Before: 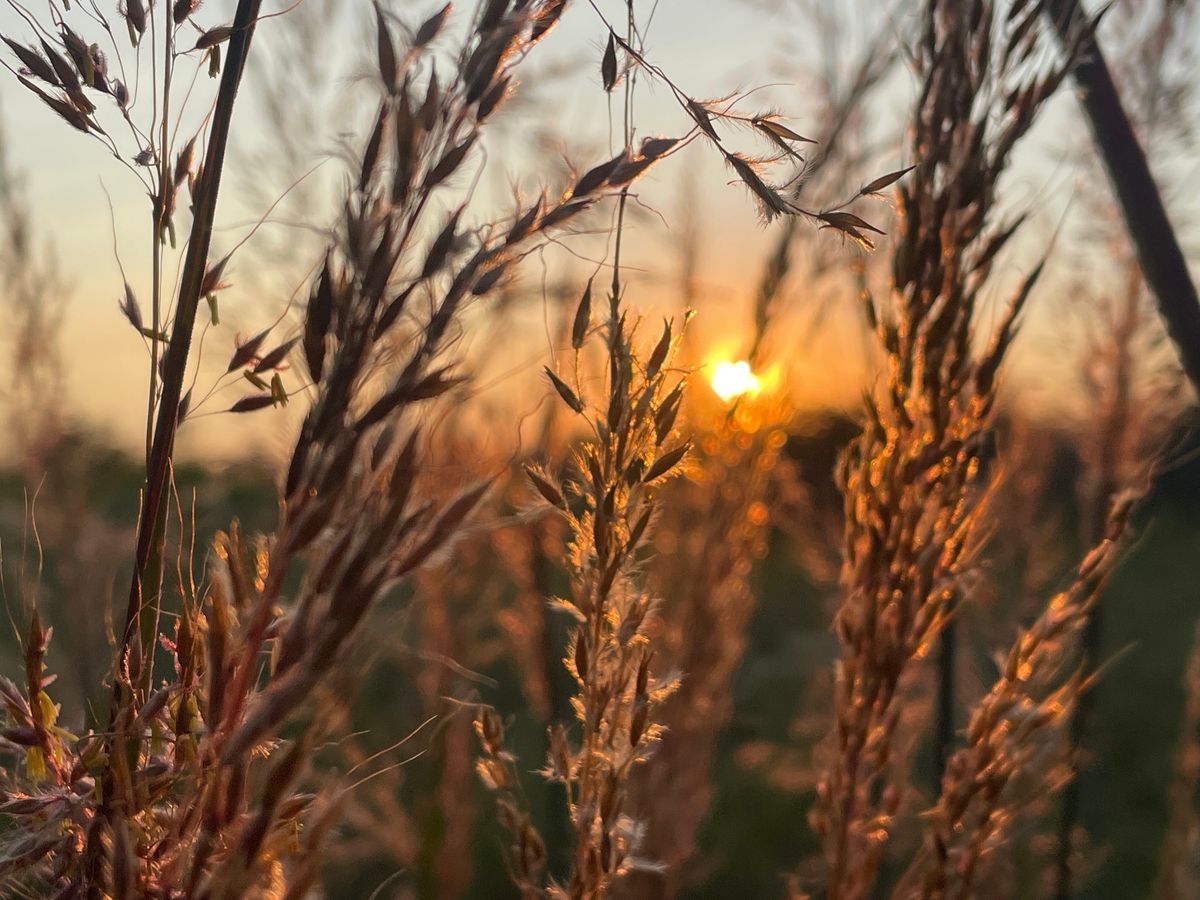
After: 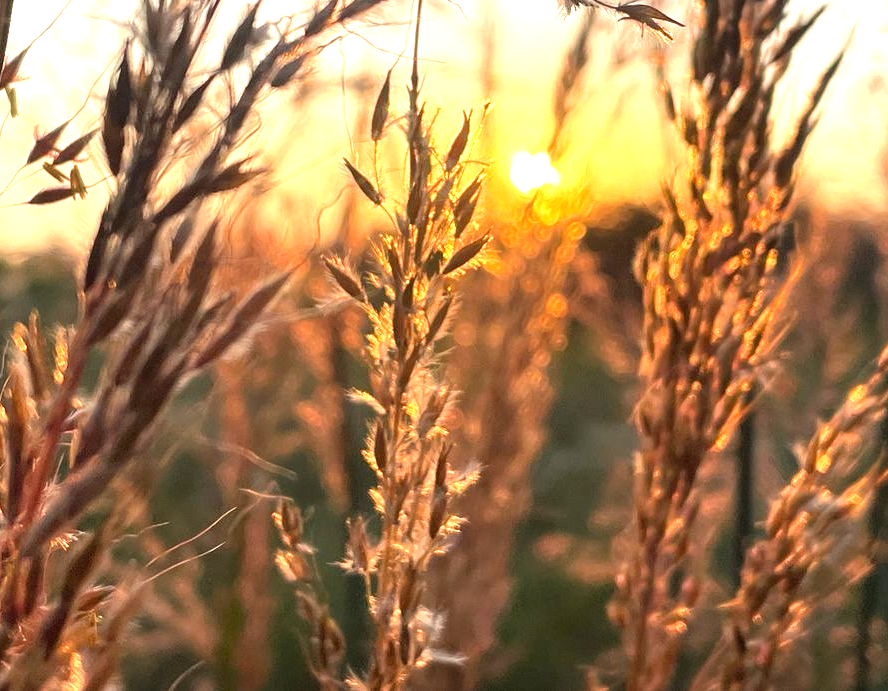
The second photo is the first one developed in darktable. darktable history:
exposure: black level correction 0, exposure 1.1 EV, compensate highlight preservation false
tone equalizer: -8 EV -0.448 EV, -7 EV -0.4 EV, -6 EV -0.3 EV, -5 EV -0.216 EV, -3 EV 0.223 EV, -2 EV 0.31 EV, -1 EV 0.414 EV, +0 EV 0.402 EV, mask exposure compensation -0.497 EV
crop: left 16.821%, top 23.185%, right 9.138%
